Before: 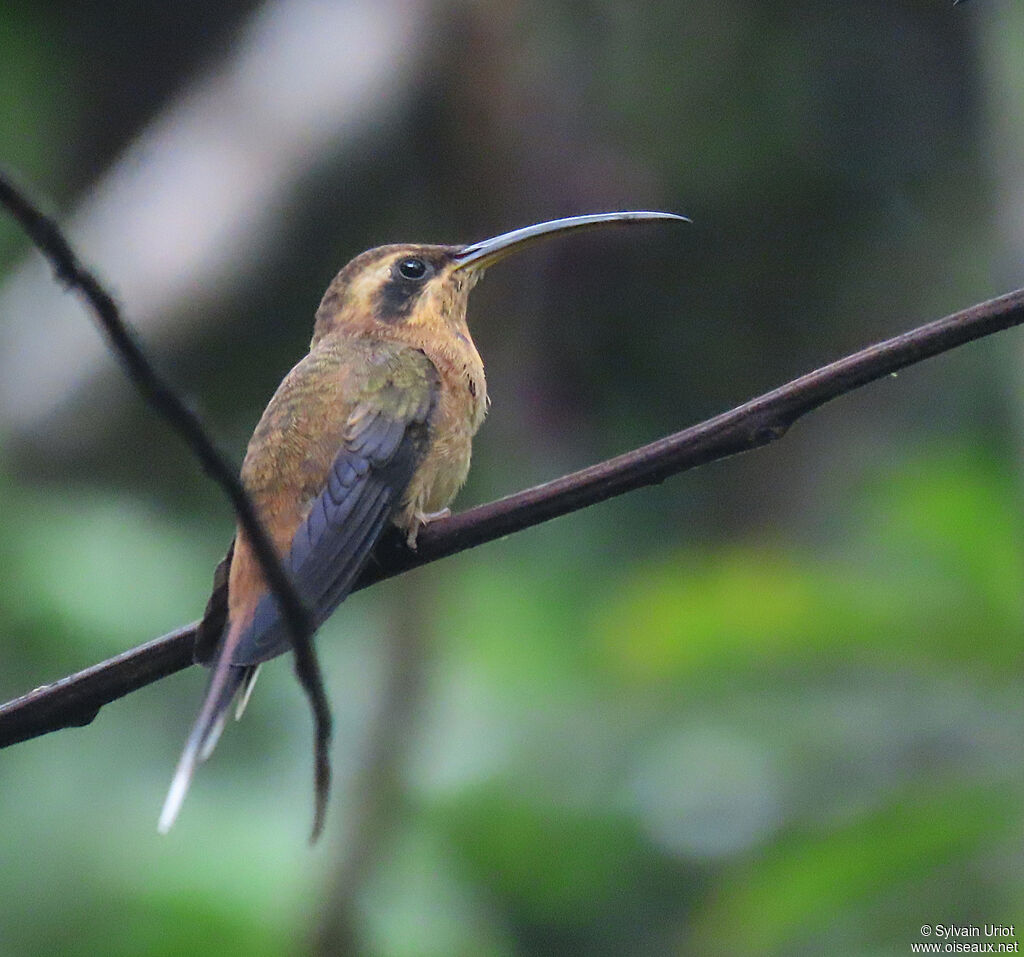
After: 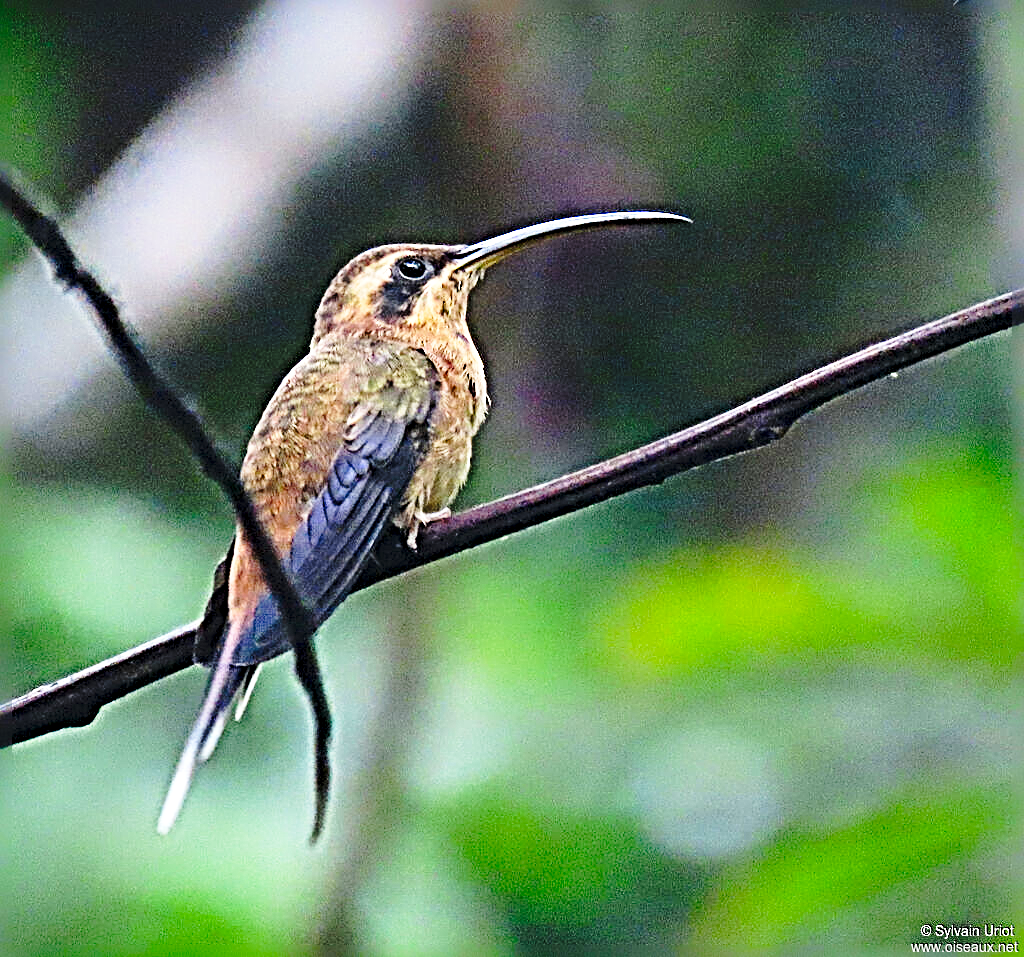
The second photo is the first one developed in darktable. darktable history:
base curve: curves: ch0 [(0, 0) (0.028, 0.03) (0.121, 0.232) (0.46, 0.748) (0.859, 0.968) (1, 1)], preserve colors none
color correction: highlights b* 0.054, saturation 1.33
sharpen: radius 6.297, amount 1.81, threshold 0.193
